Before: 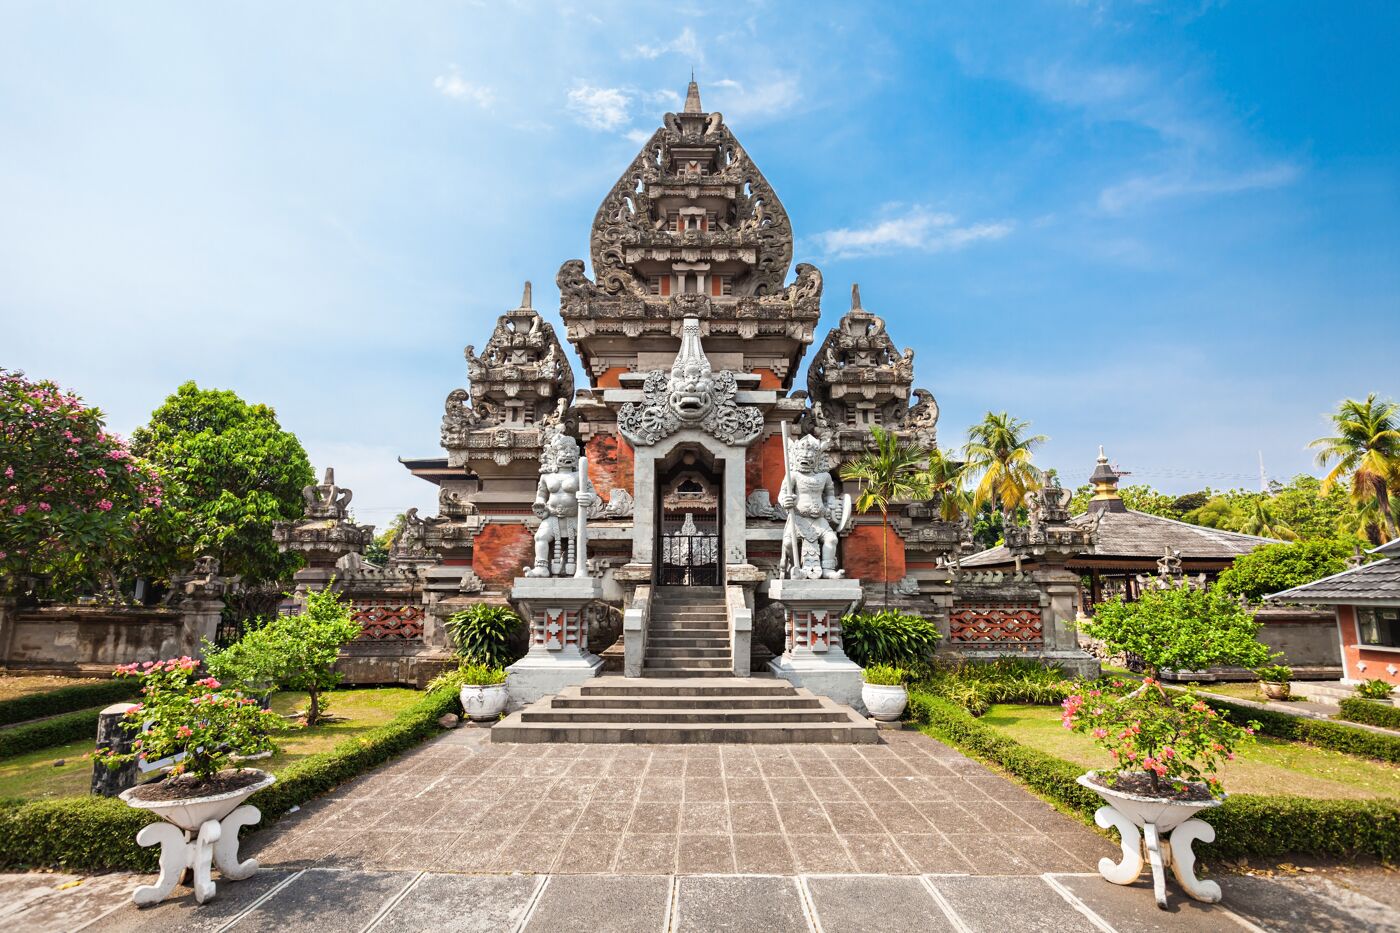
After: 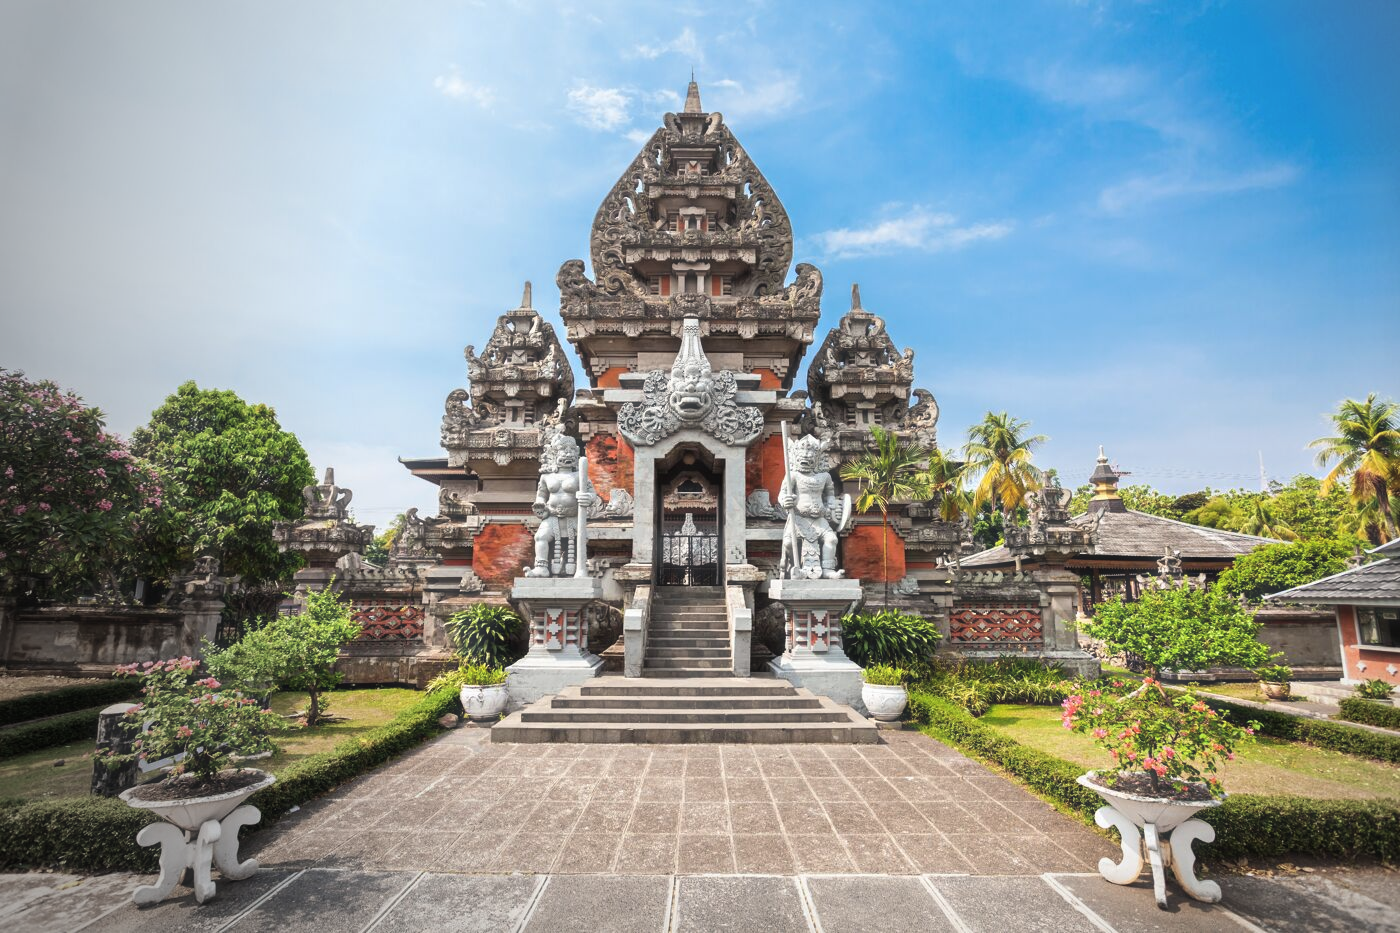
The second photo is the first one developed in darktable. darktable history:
haze removal: strength -0.1, adaptive false
vignetting: fall-off start 73.57%, center (0.22, -0.235)
